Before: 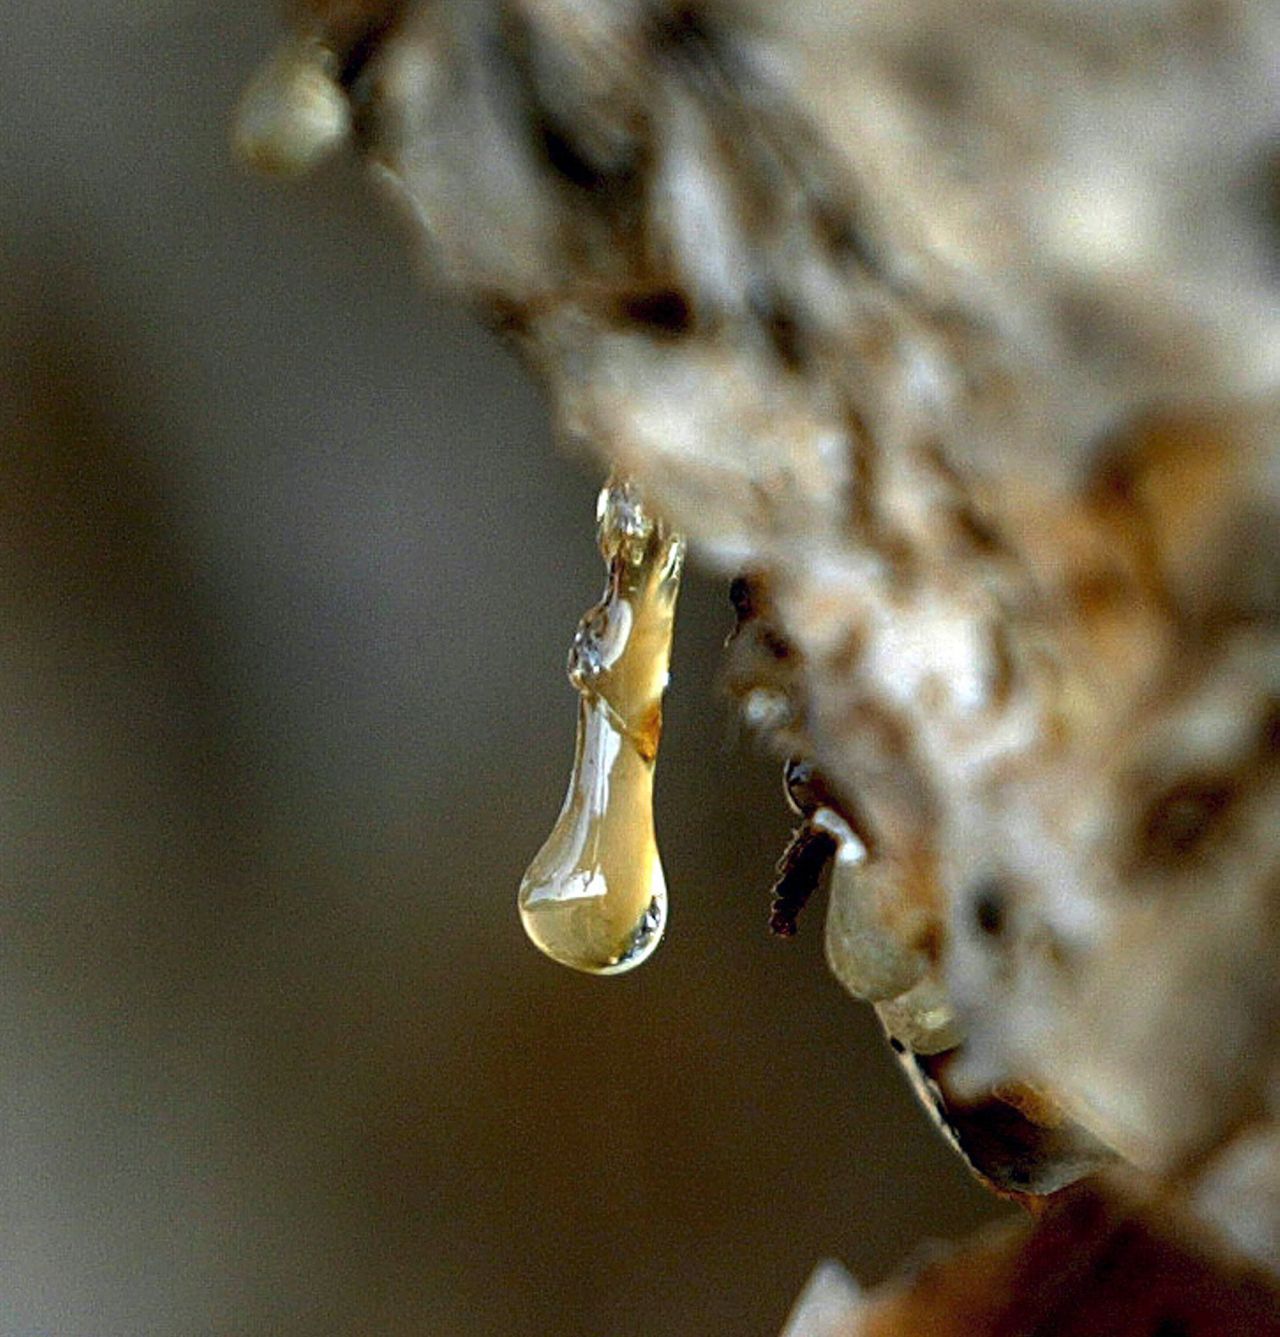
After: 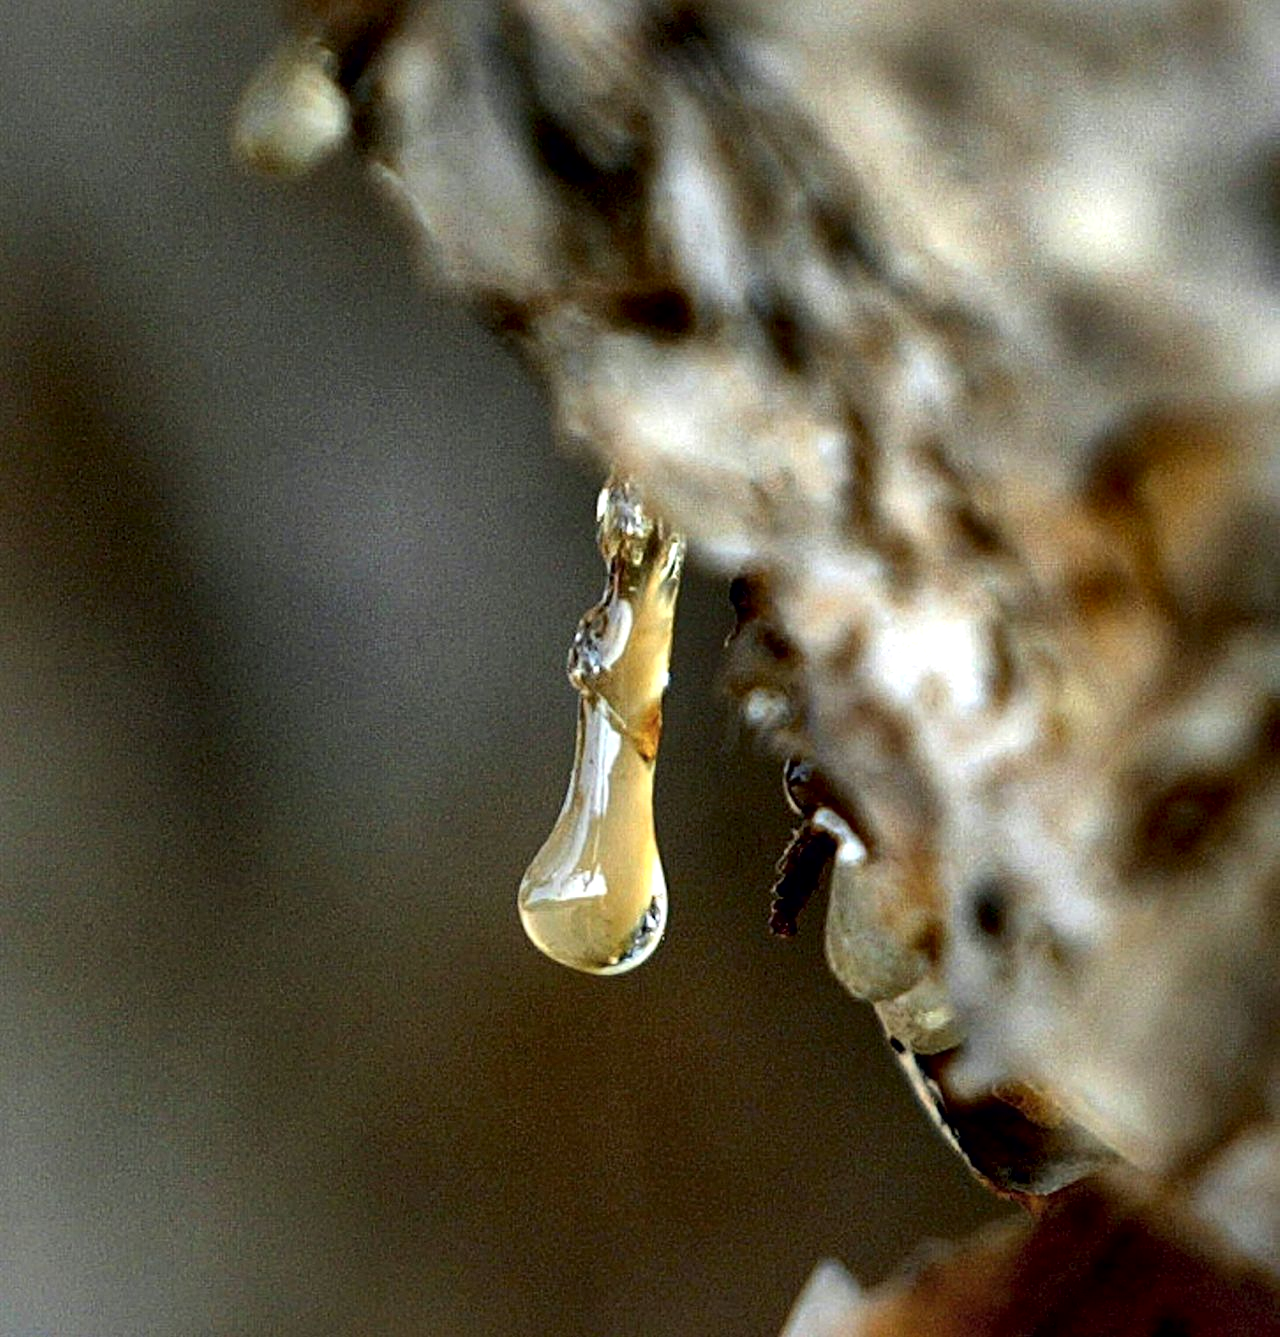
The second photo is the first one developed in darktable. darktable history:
local contrast: mode bilateral grid, contrast 100, coarseness 99, detail 165%, midtone range 0.2
